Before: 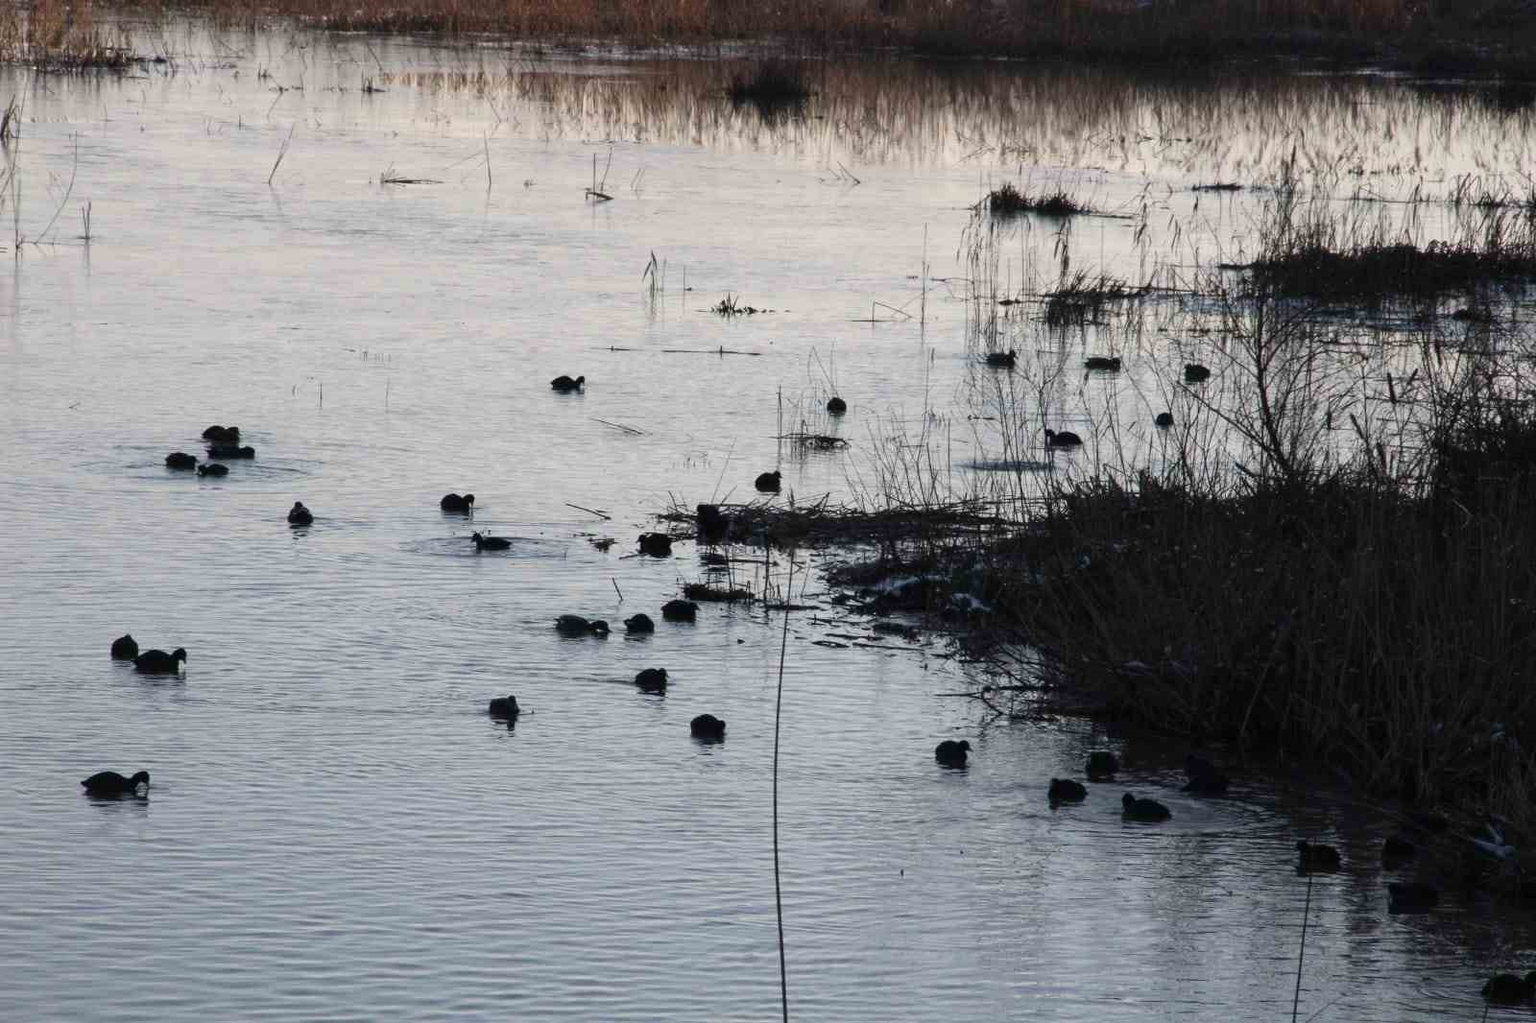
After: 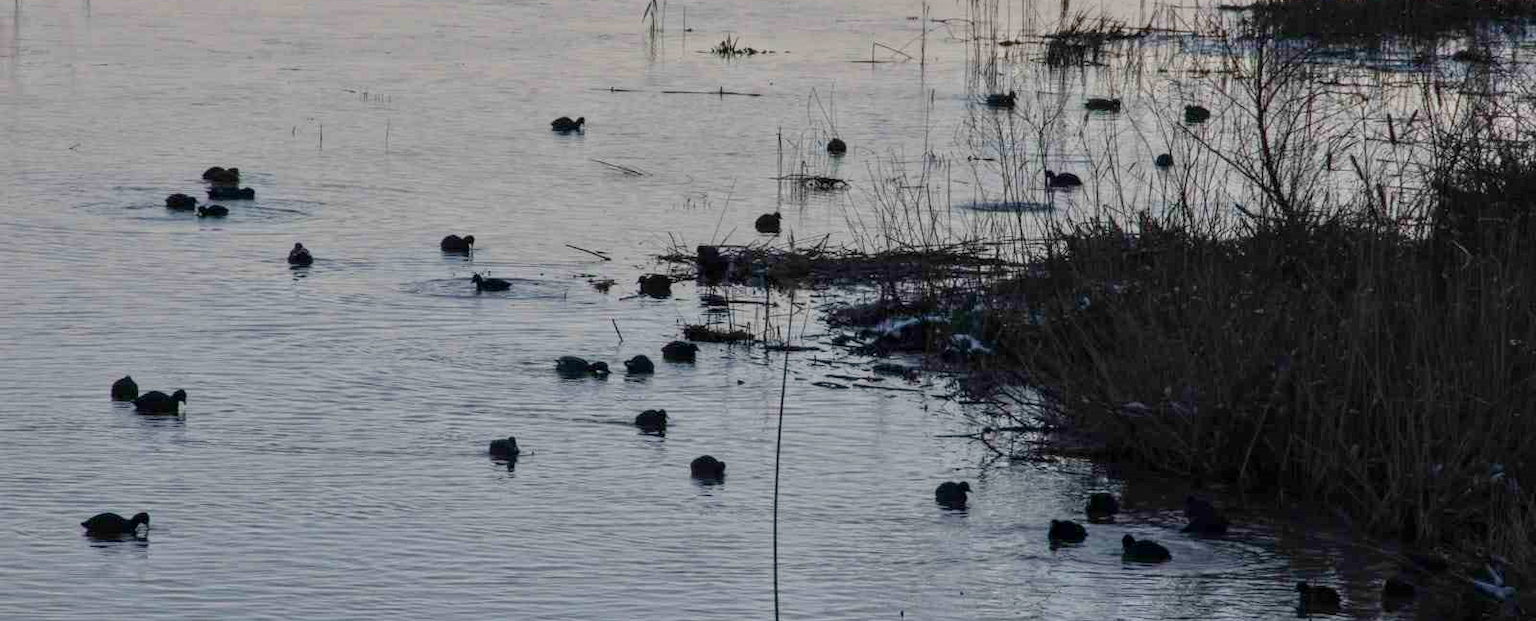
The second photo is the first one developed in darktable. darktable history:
tone equalizer: -8 EV -0.002 EV, -7 EV 0.005 EV, -6 EV -0.008 EV, -5 EV 0.007 EV, -4 EV -0.042 EV, -3 EV -0.233 EV, -2 EV -0.662 EV, -1 EV -0.983 EV, +0 EV -0.969 EV, smoothing diameter 2%, edges refinement/feathering 20, mask exposure compensation -1.57 EV, filter diffusion 5
color balance rgb: perceptual saturation grading › global saturation 20%, perceptual saturation grading › highlights -25%, perceptual saturation grading › shadows 25%
crop and rotate: top 25.357%, bottom 13.942%
color zones: curves: ch1 [(0, 0.455) (0.063, 0.455) (0.286, 0.495) (0.429, 0.5) (0.571, 0.5) (0.714, 0.5) (0.857, 0.5) (1, 0.455)]; ch2 [(0, 0.532) (0.063, 0.521) (0.233, 0.447) (0.429, 0.489) (0.571, 0.5) (0.714, 0.5) (0.857, 0.5) (1, 0.532)]
contrast brightness saturation: contrast 0.03, brightness 0.06, saturation 0.13
local contrast: on, module defaults
